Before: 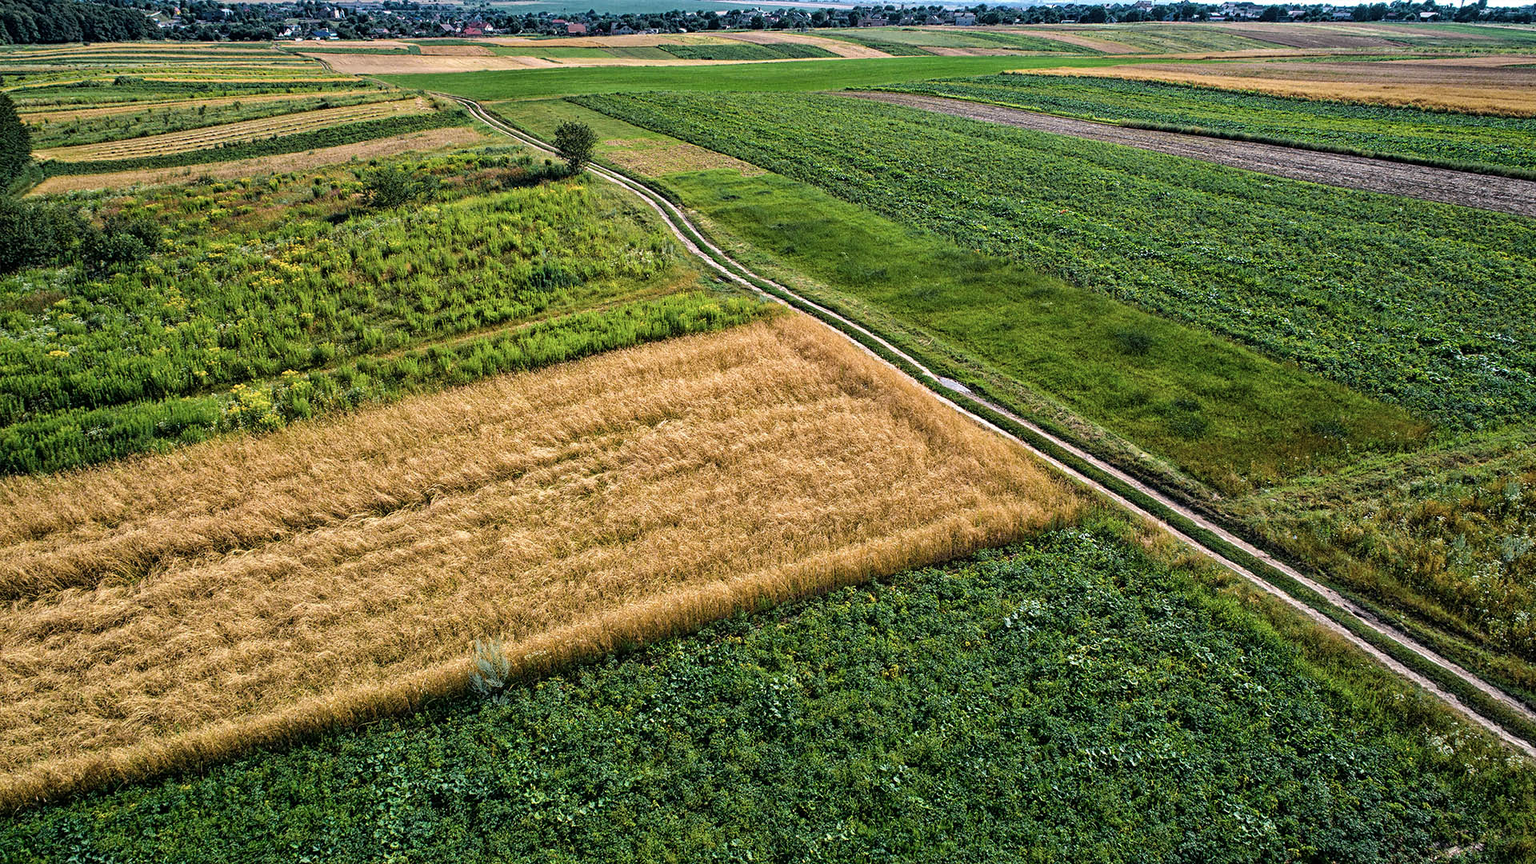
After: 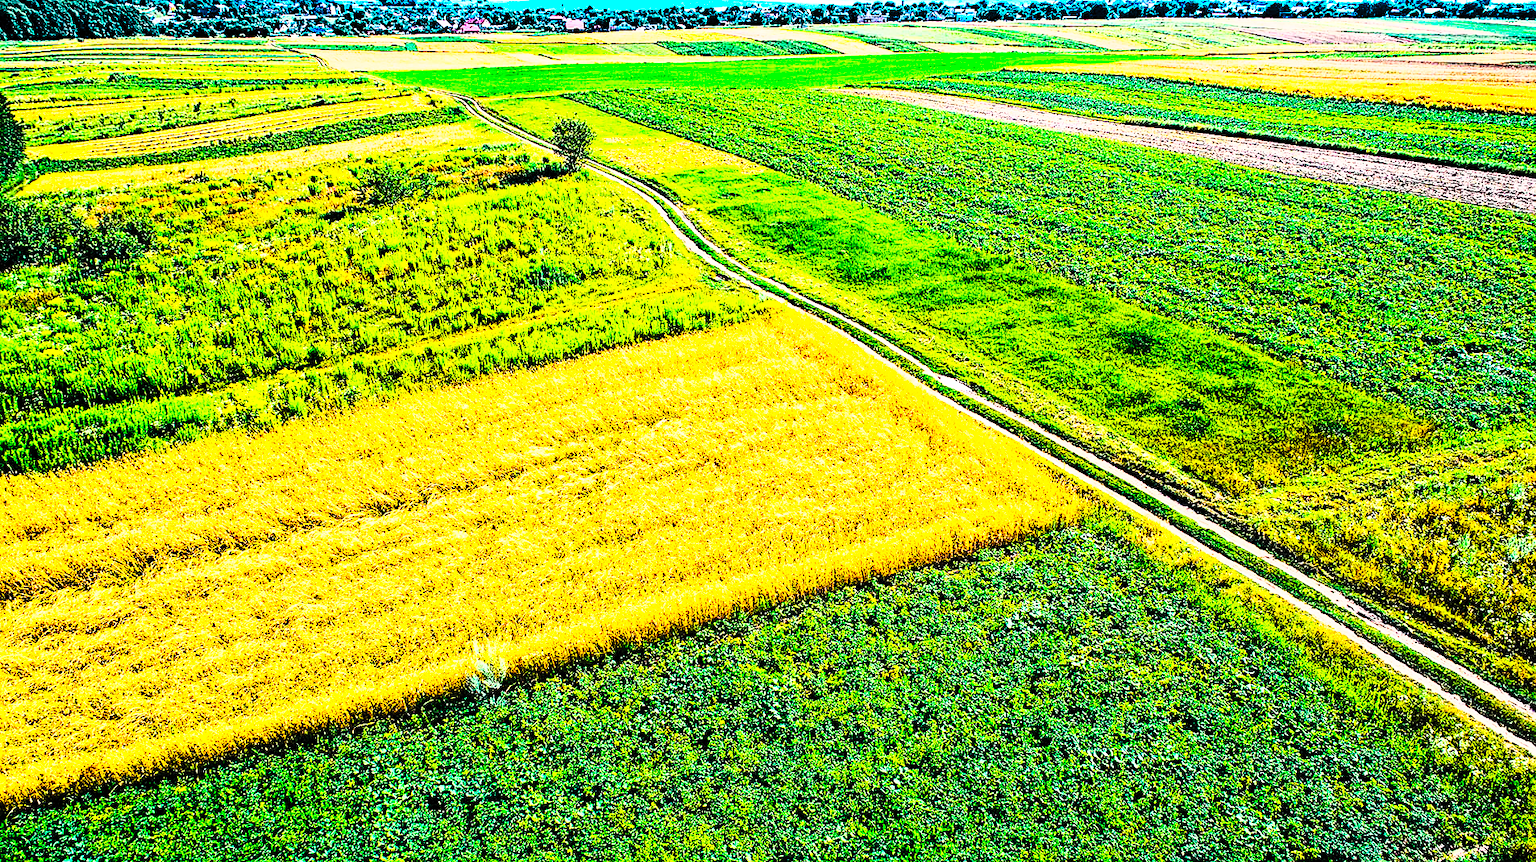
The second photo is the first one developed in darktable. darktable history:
crop: left 0.434%, top 0.485%, right 0.244%, bottom 0.386%
color correction: highlights b* 3
sharpen: amount 0.55
contrast brightness saturation: contrast 0.24, brightness 0.26, saturation 0.39
base curve: curves: ch0 [(0, 0) (0.028, 0.03) (0.121, 0.232) (0.46, 0.748) (0.859, 0.968) (1, 1)], preserve colors none
color balance rgb: linear chroma grading › global chroma 15%, perceptual saturation grading › global saturation 30%
rgb curve: curves: ch0 [(0, 0) (0.21, 0.15) (0.24, 0.21) (0.5, 0.75) (0.75, 0.96) (0.89, 0.99) (1, 1)]; ch1 [(0, 0.02) (0.21, 0.13) (0.25, 0.2) (0.5, 0.67) (0.75, 0.9) (0.89, 0.97) (1, 1)]; ch2 [(0, 0.02) (0.21, 0.13) (0.25, 0.2) (0.5, 0.67) (0.75, 0.9) (0.89, 0.97) (1, 1)], compensate middle gray true
